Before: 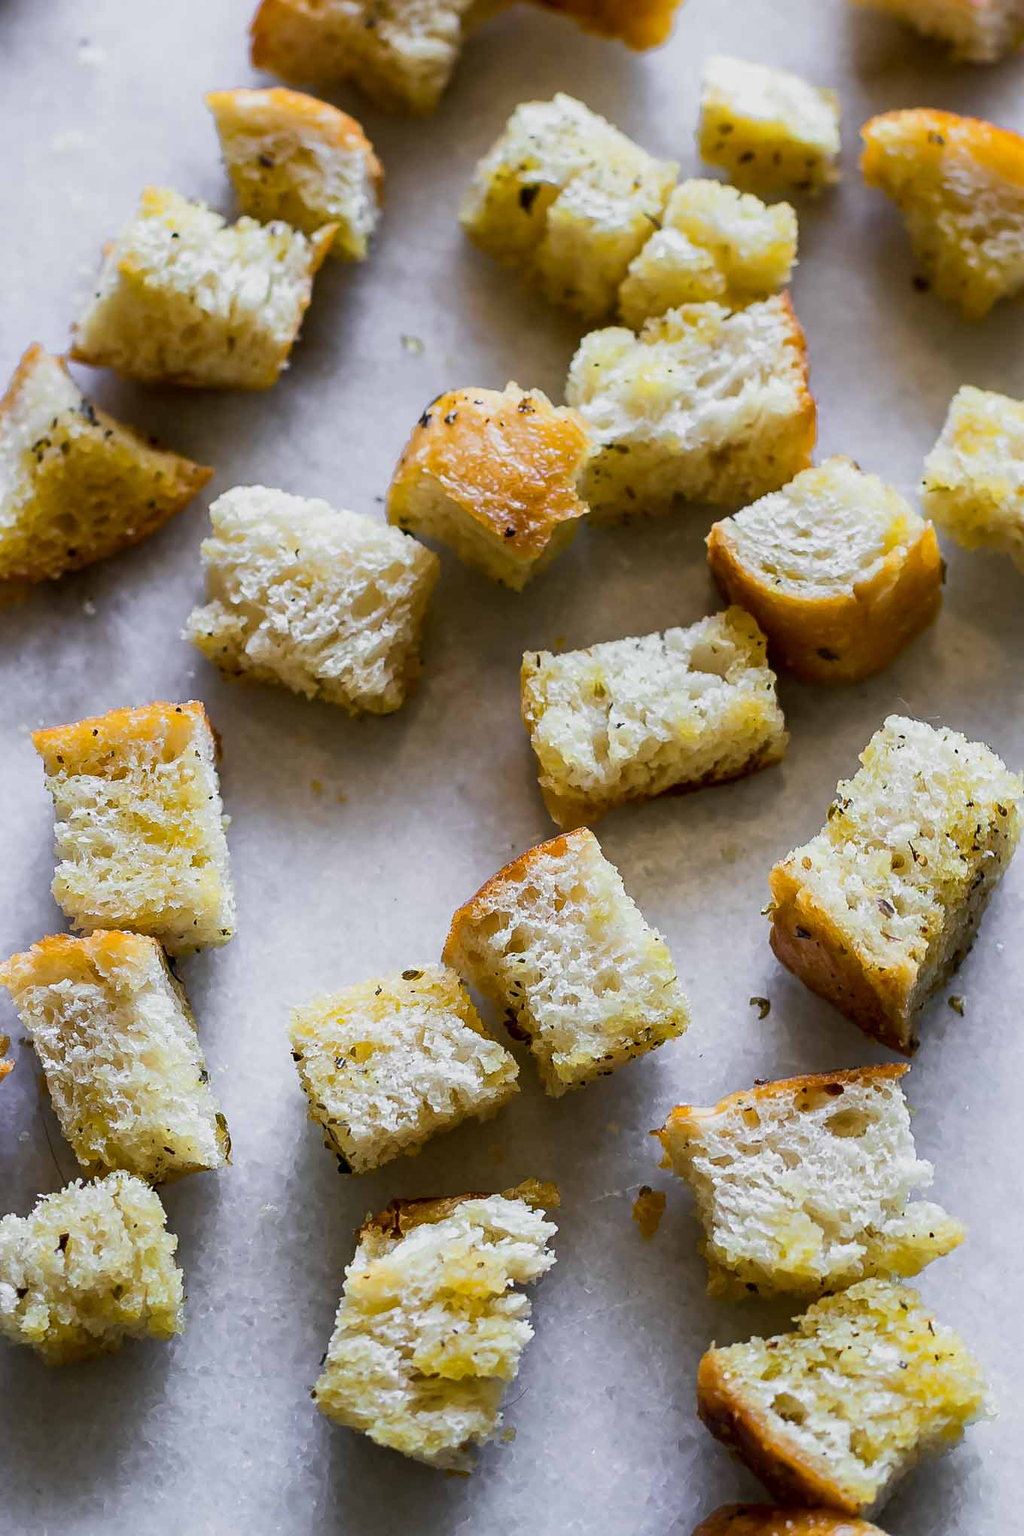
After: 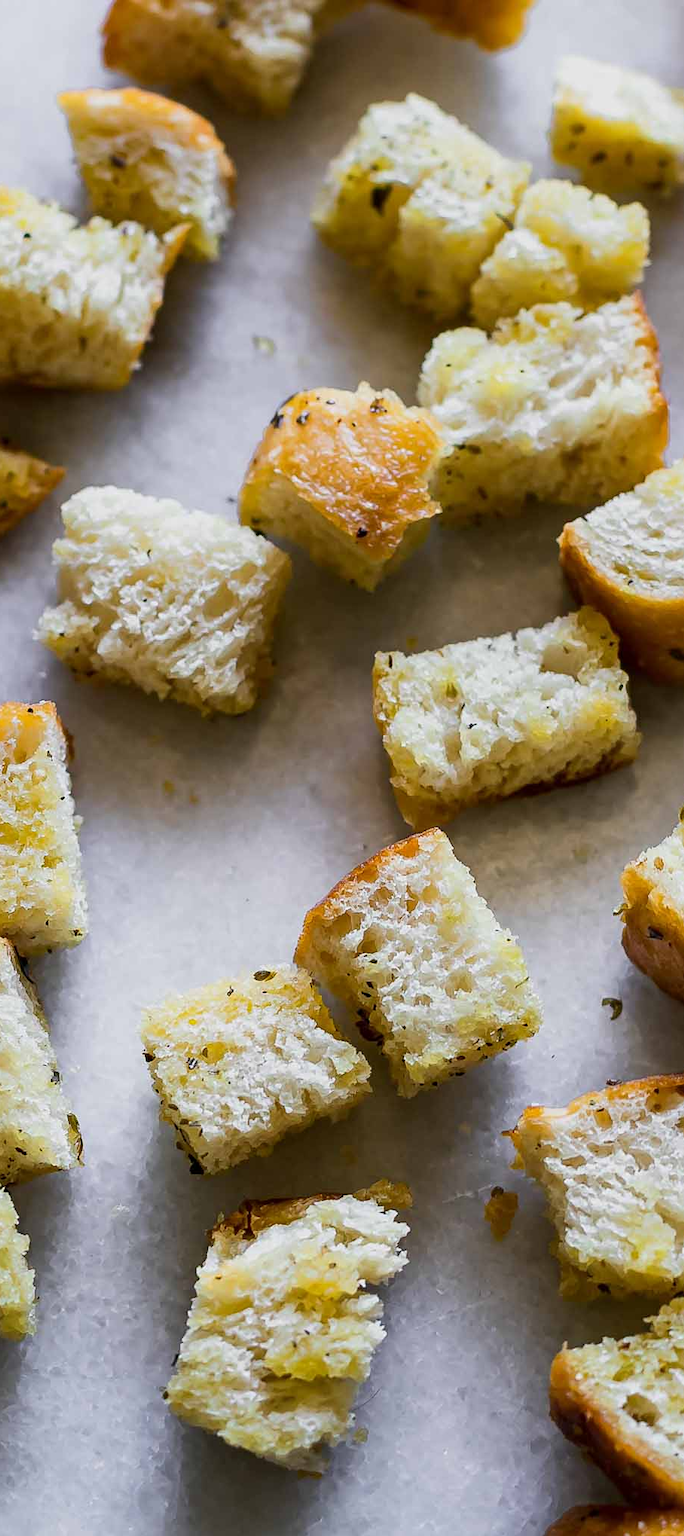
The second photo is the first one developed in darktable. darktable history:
crop and rotate: left 14.509%, right 18.665%
